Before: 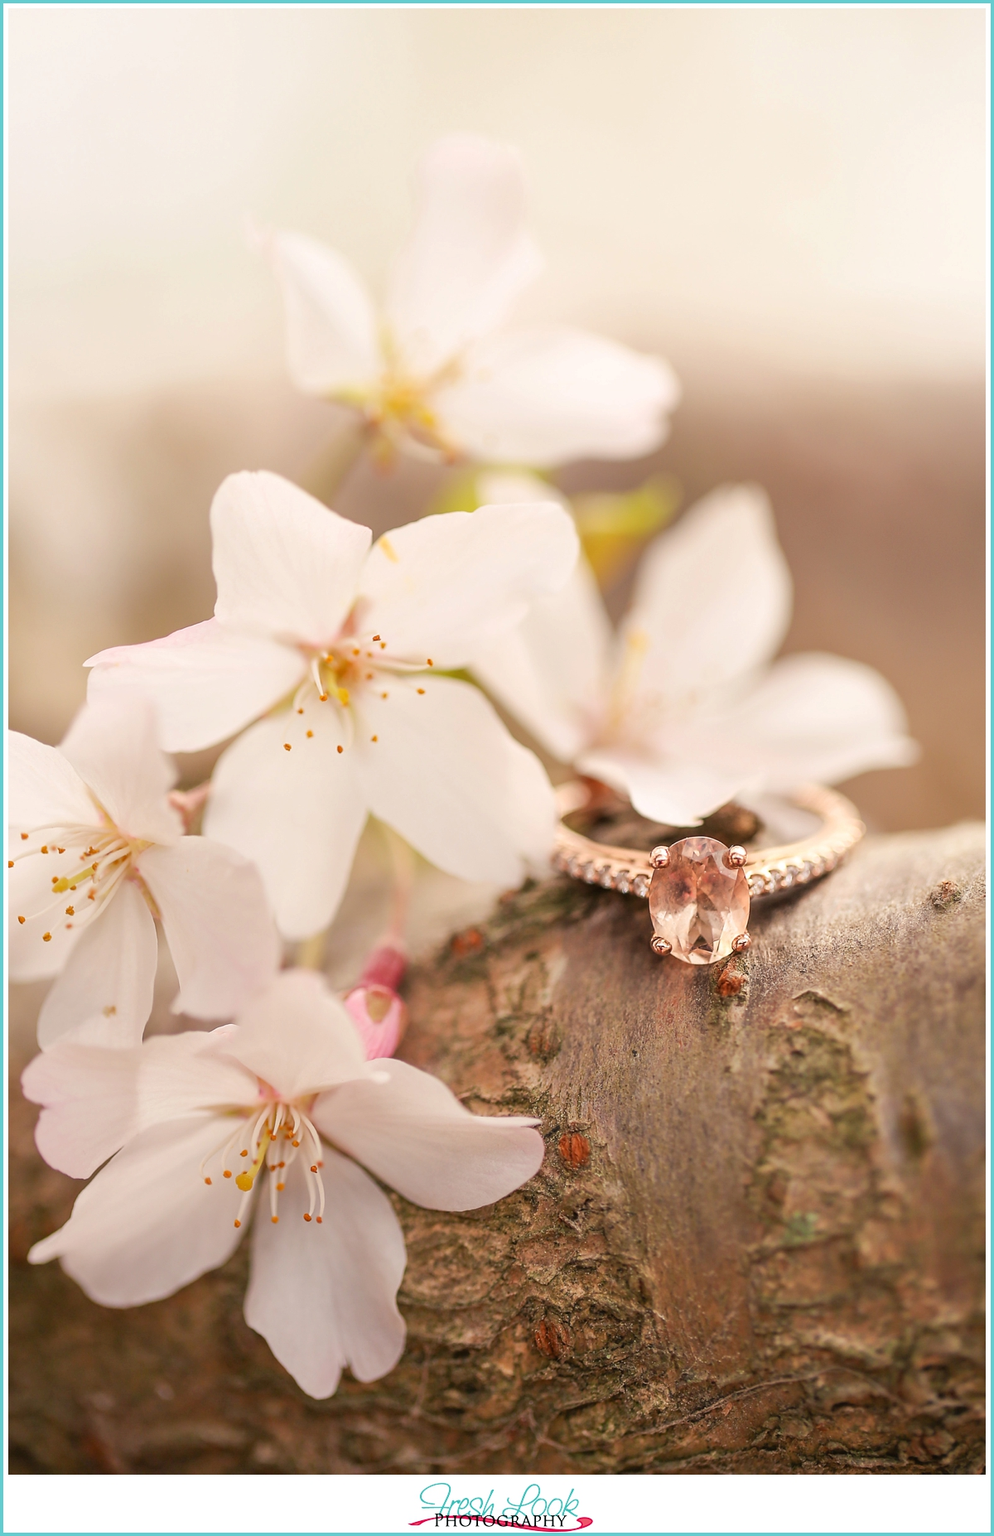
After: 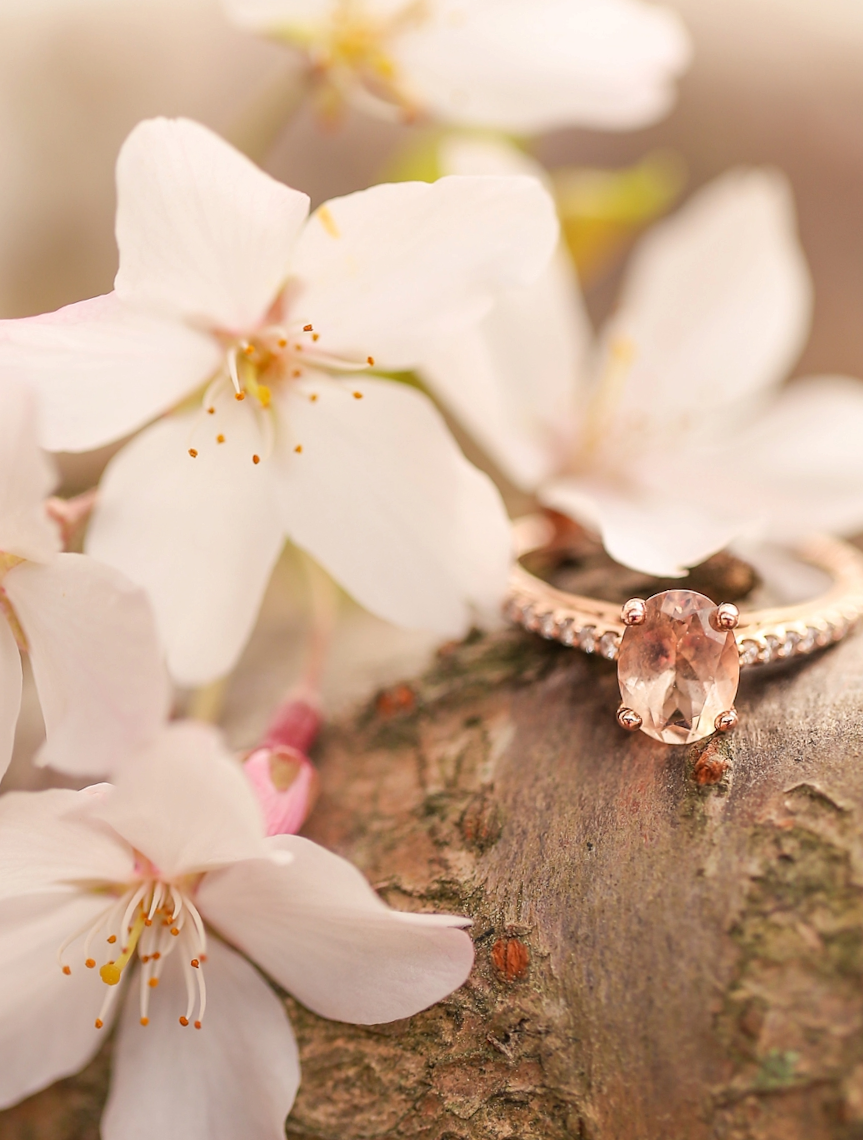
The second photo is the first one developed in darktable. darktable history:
crop and rotate: angle -3.35°, left 9.77%, top 21.102%, right 11.931%, bottom 11.913%
